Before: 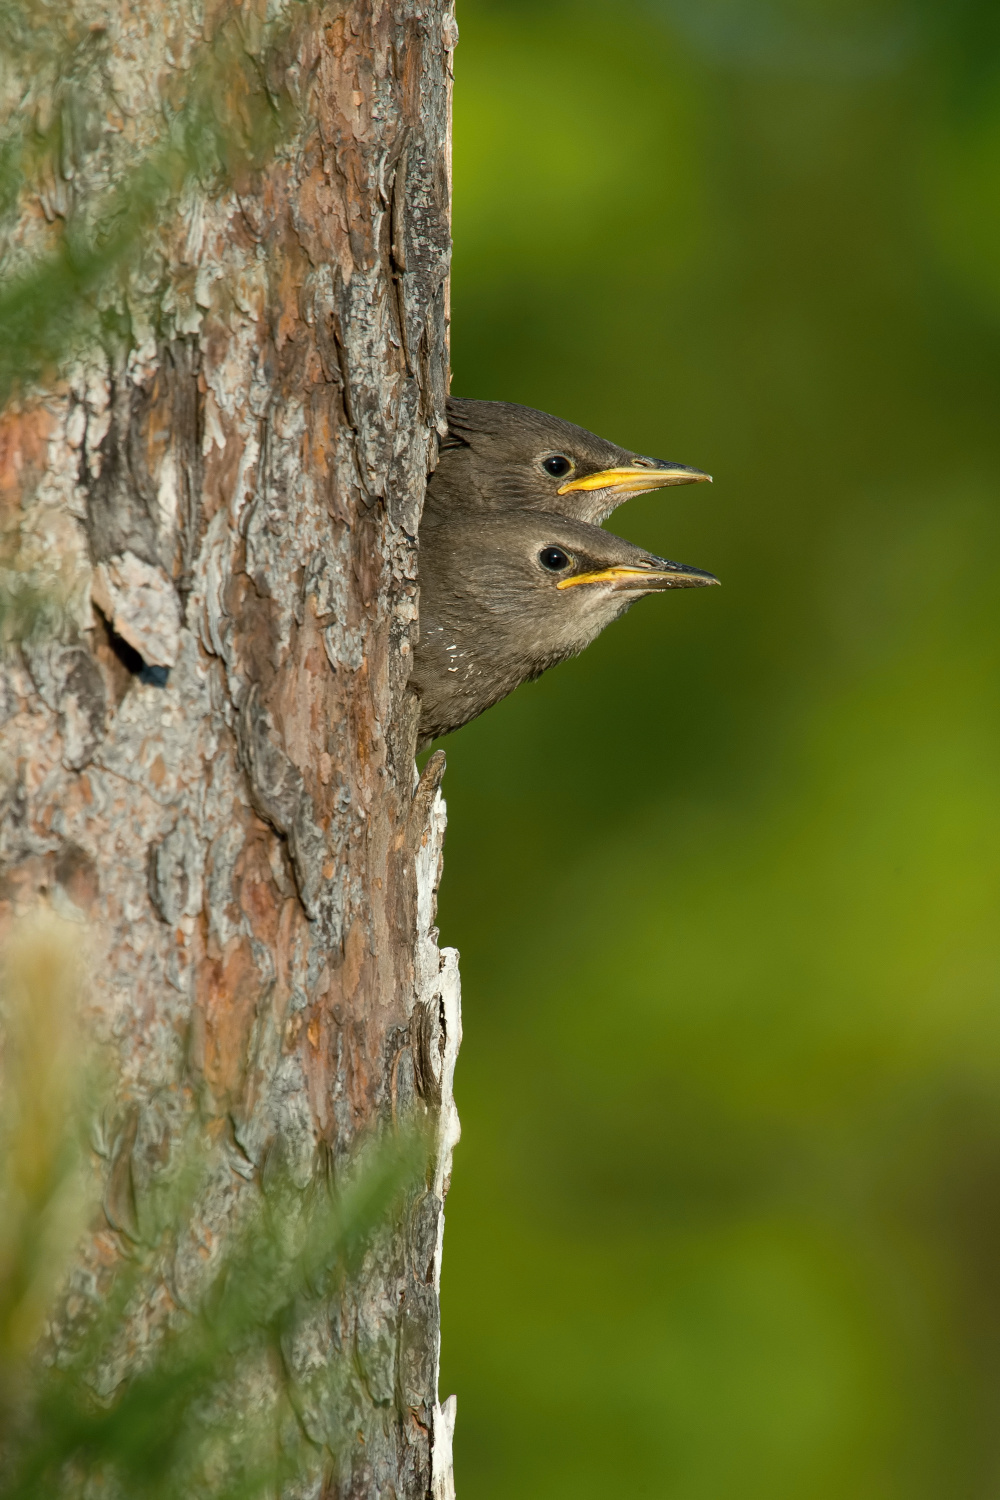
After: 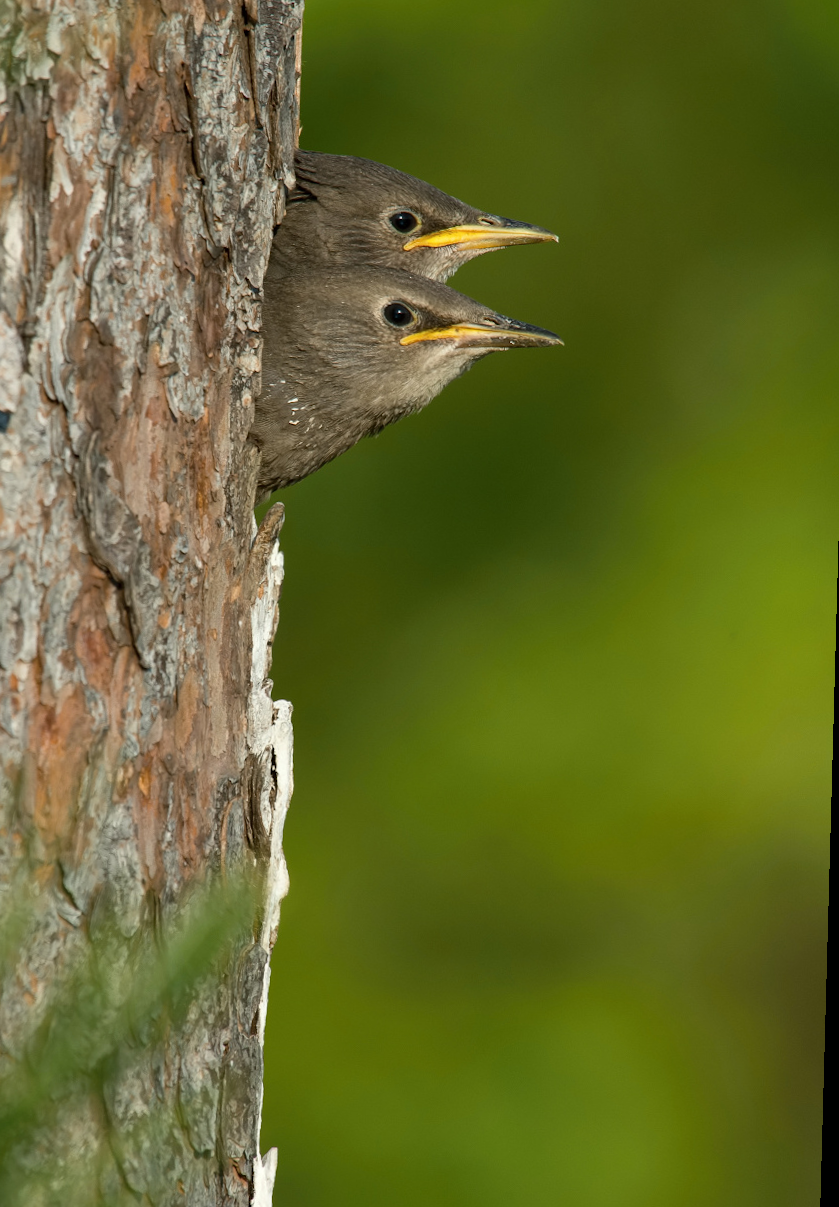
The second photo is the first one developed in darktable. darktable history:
crop: left 16.315%, top 14.246%
rotate and perspective: rotation 1.57°, crop left 0.018, crop right 0.982, crop top 0.039, crop bottom 0.961
